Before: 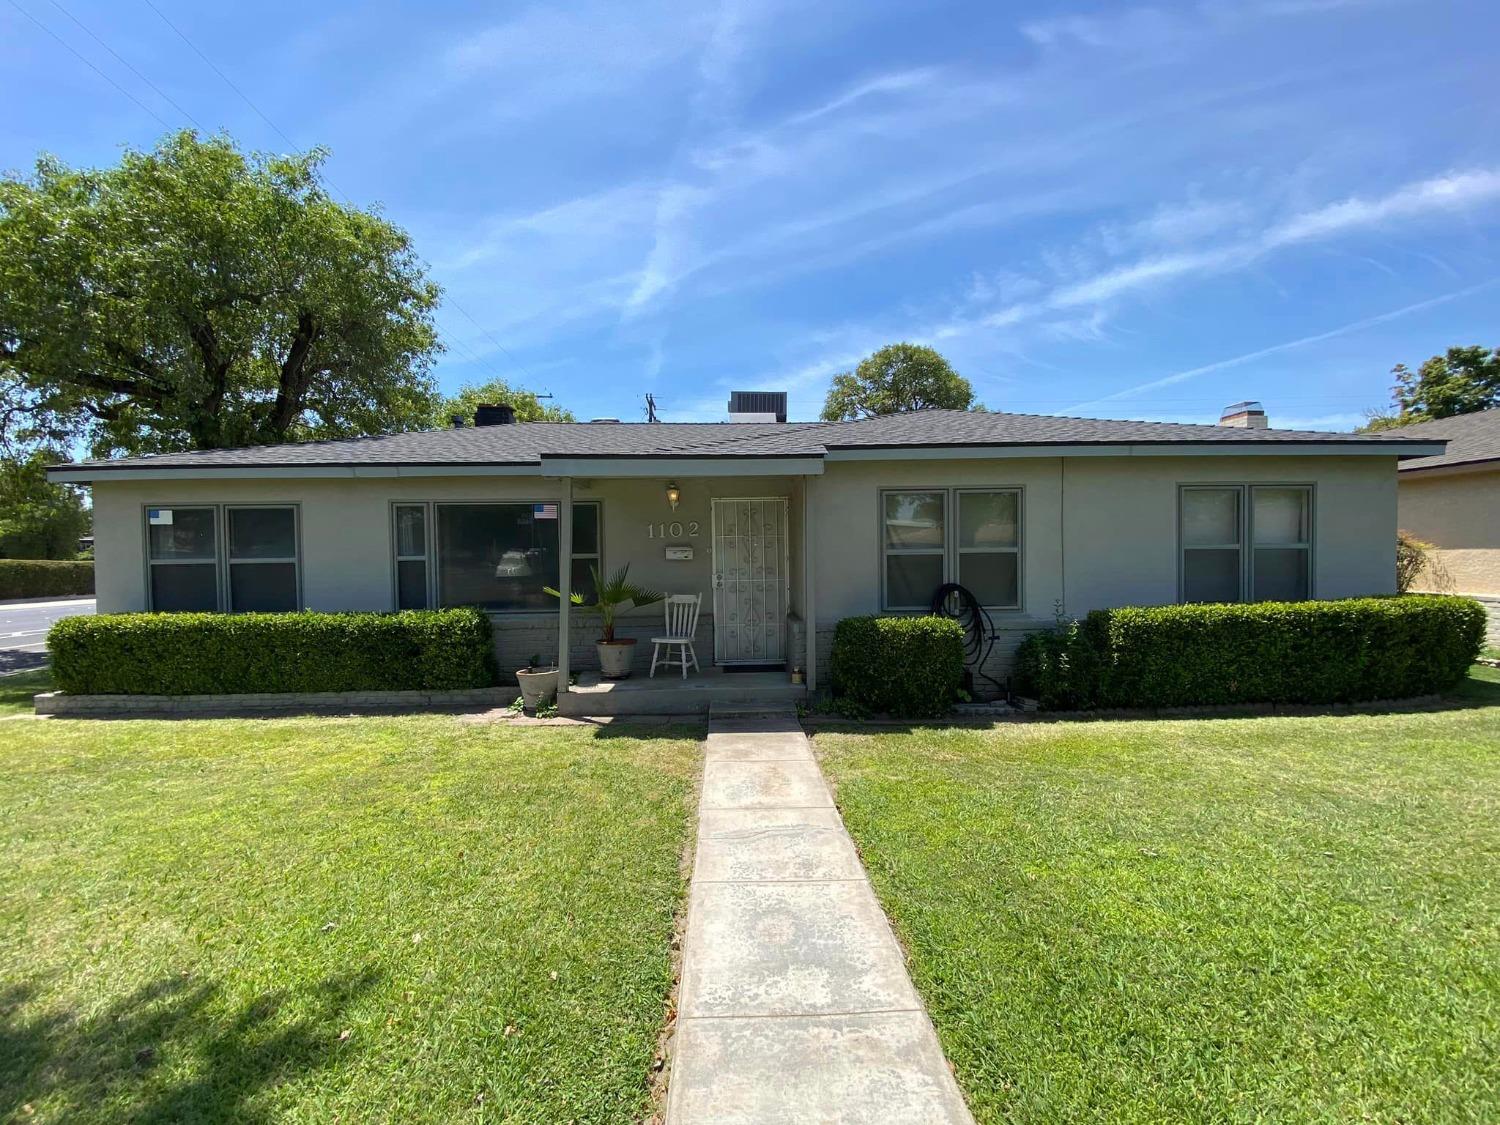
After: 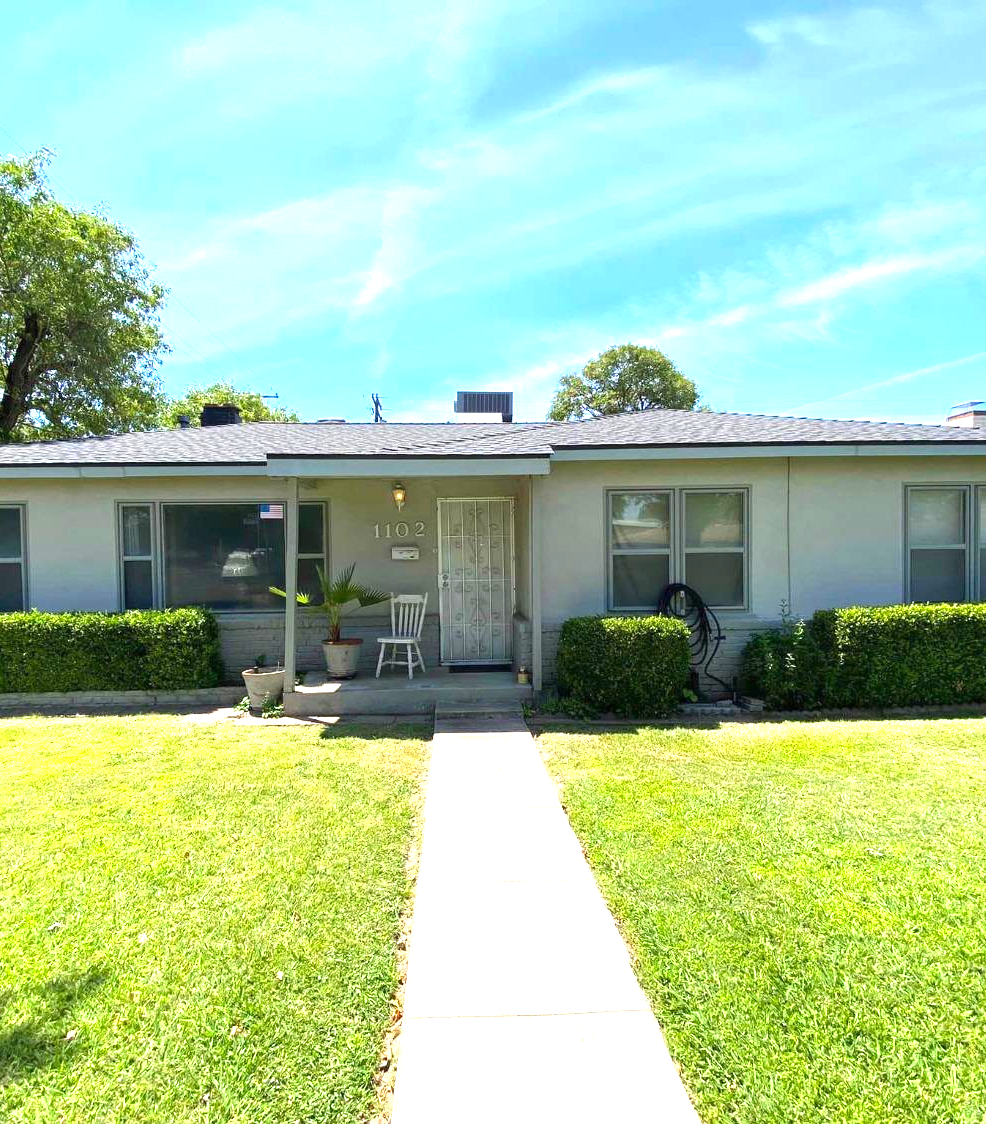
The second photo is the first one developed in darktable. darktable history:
contrast brightness saturation: saturation 0.126
exposure: black level correction 0, exposure 1.288 EV, compensate highlight preservation false
crop and rotate: left 18.292%, right 15.933%
